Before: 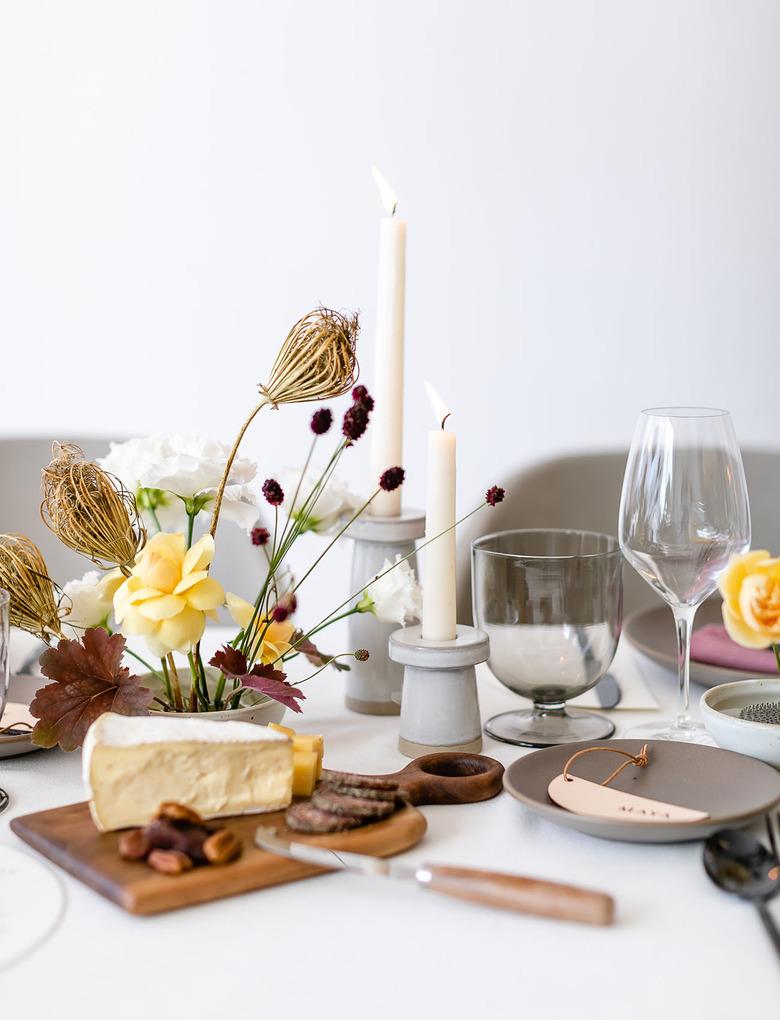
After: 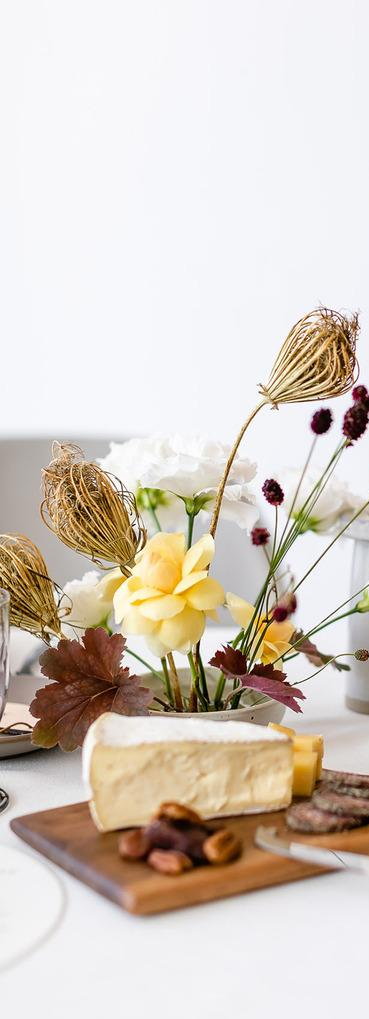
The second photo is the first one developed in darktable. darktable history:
crop and rotate: left 0.028%, top 0%, right 52.631%
